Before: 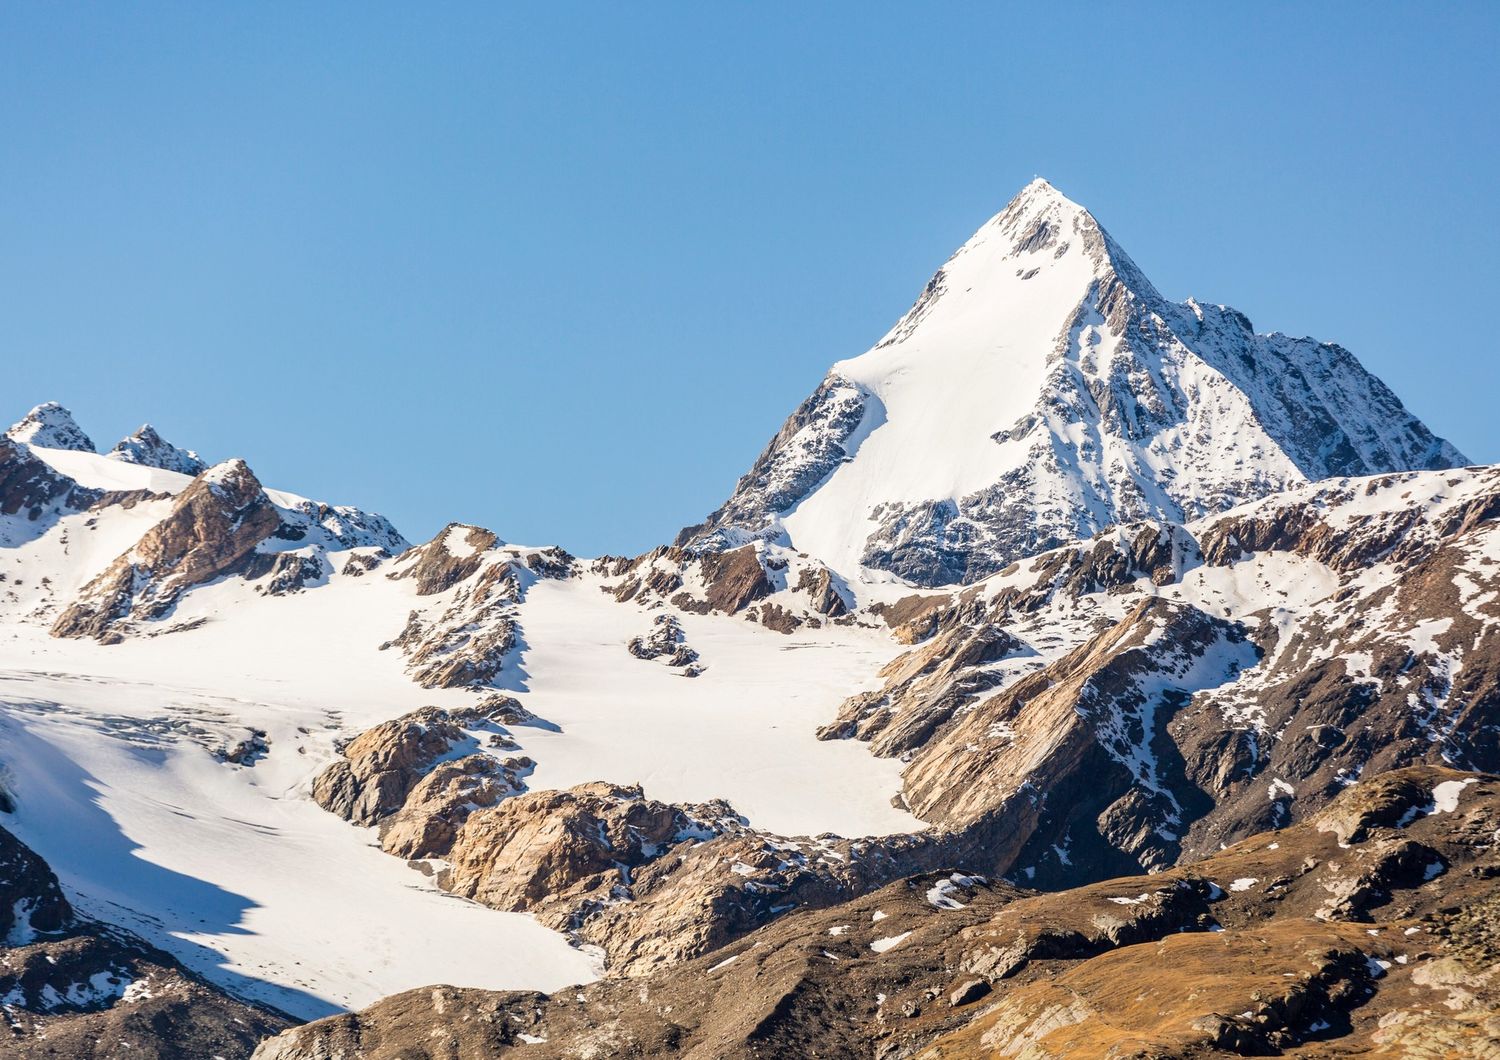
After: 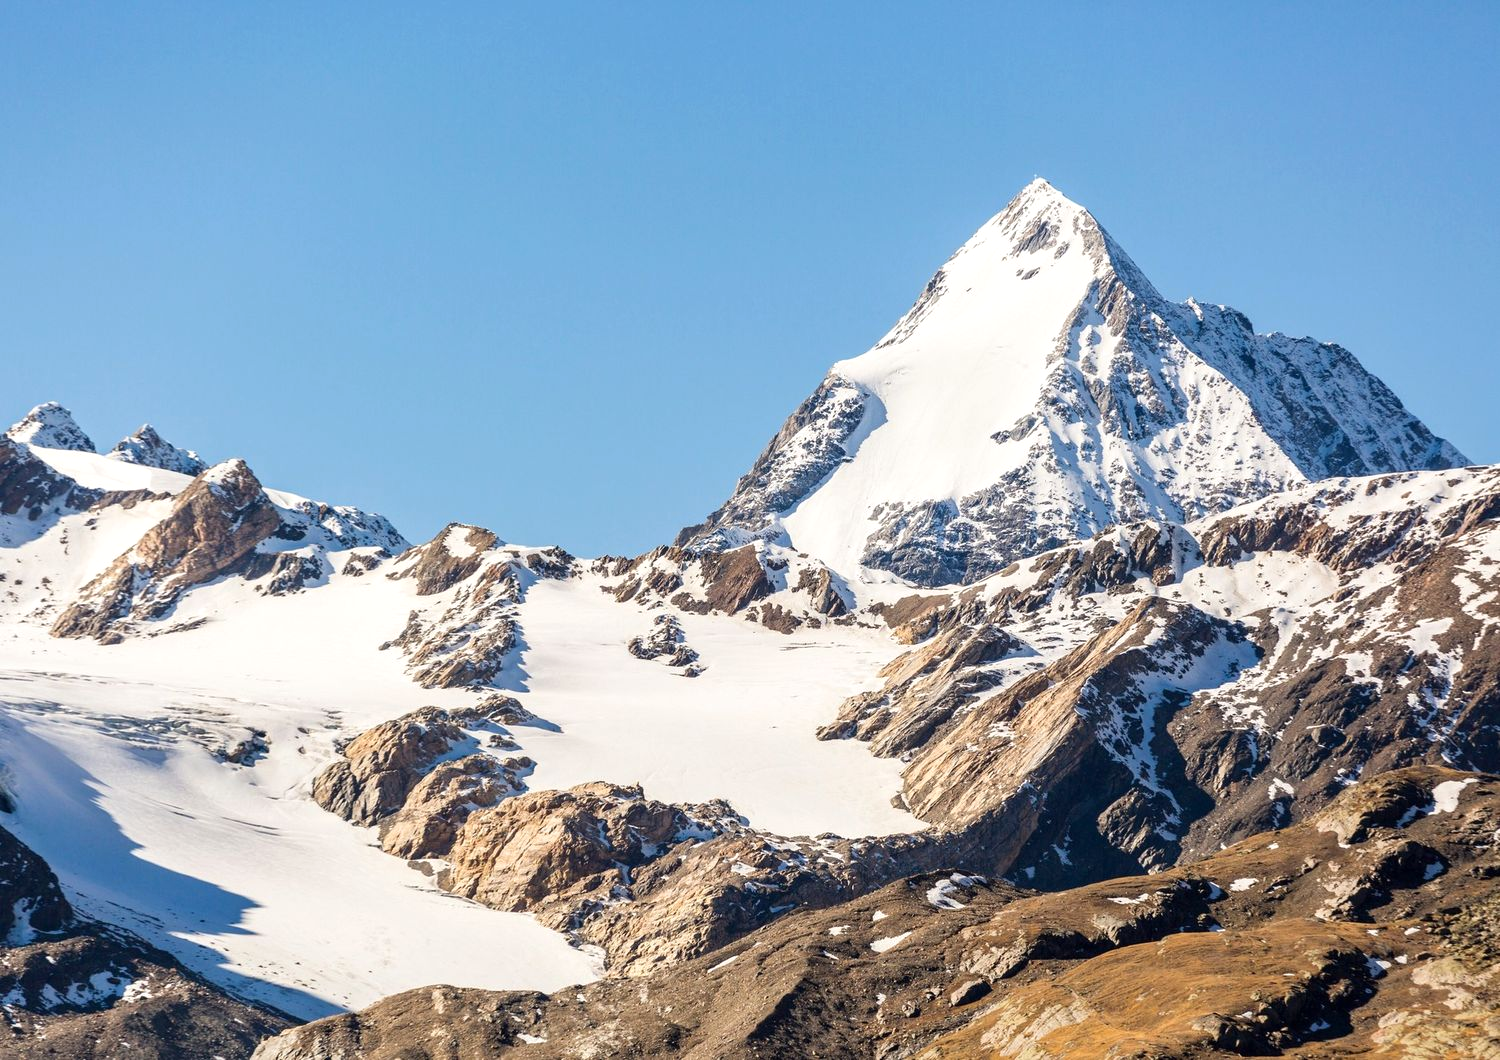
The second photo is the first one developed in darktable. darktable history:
exposure: exposure 0.124 EV, compensate exposure bias true, compensate highlight preservation false
